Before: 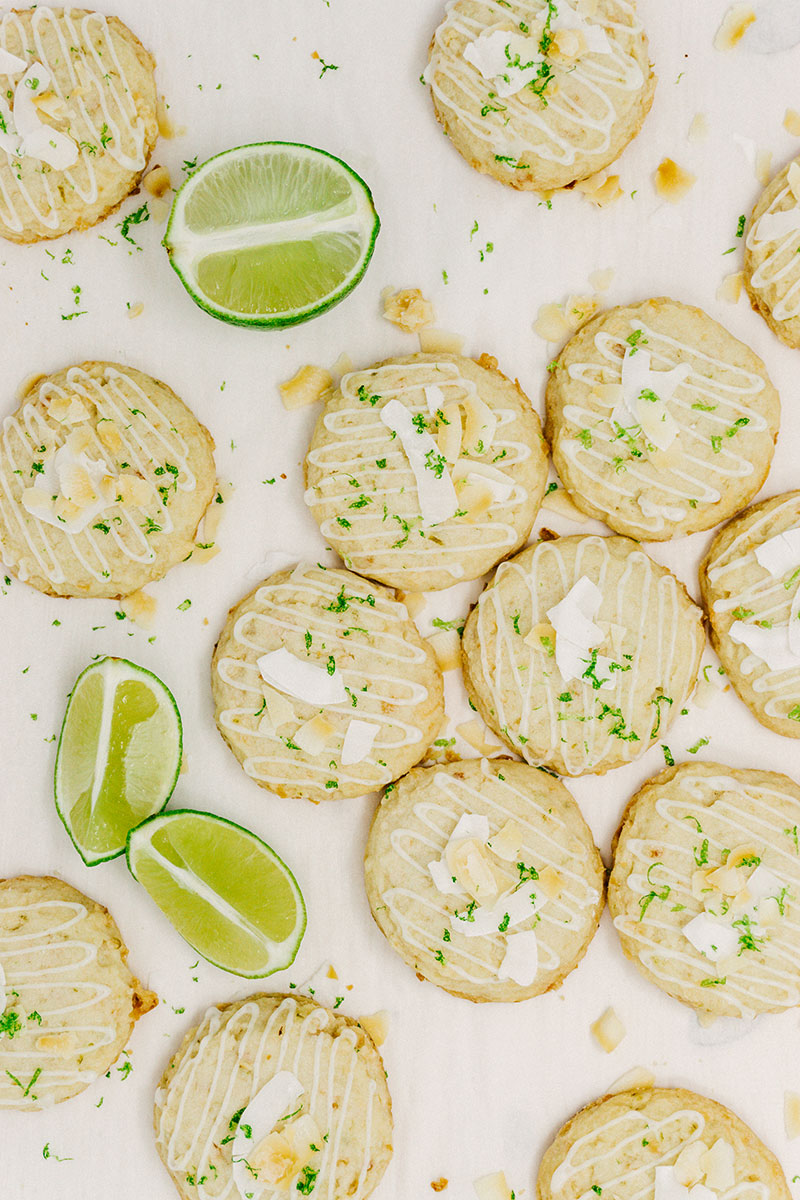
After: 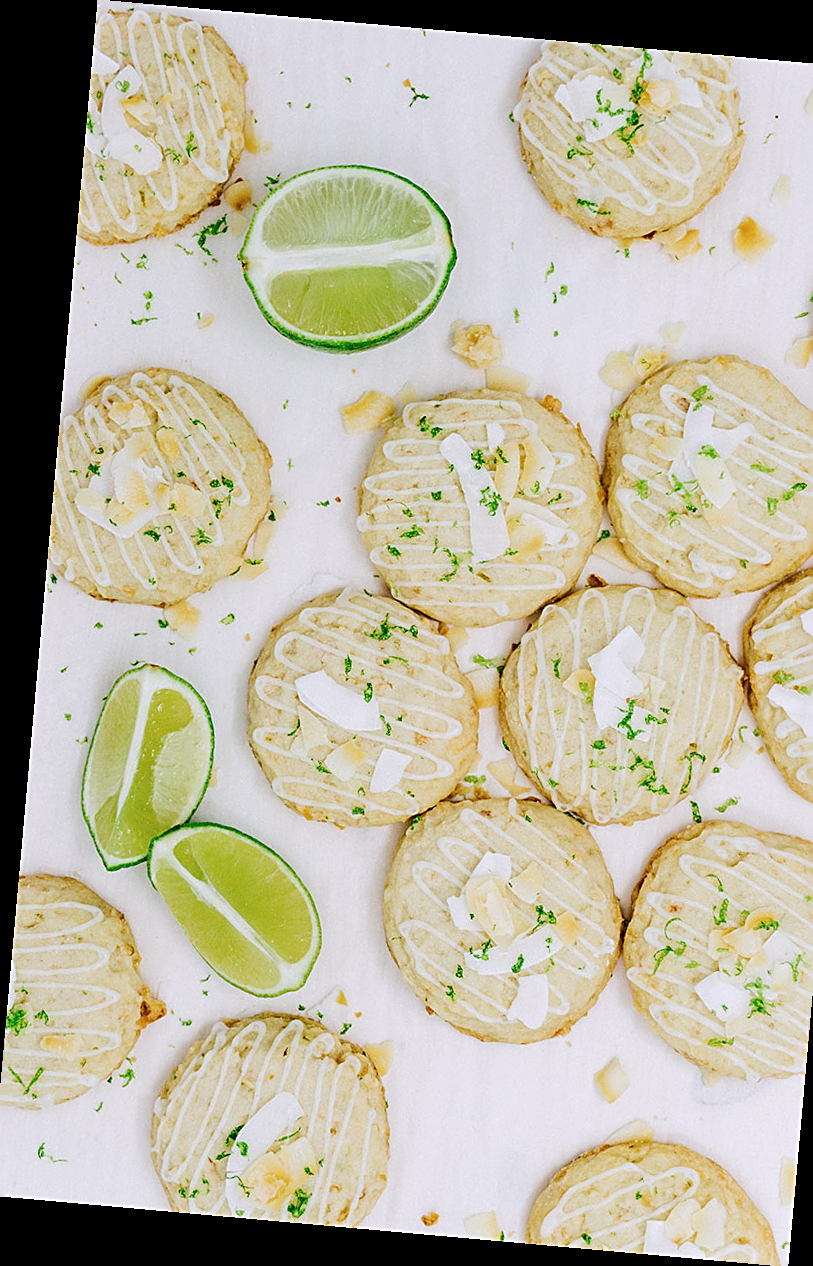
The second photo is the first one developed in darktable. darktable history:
rotate and perspective: rotation 5.12°, automatic cropping off
sharpen: amount 0.478
crop and rotate: left 1.088%, right 8.807%
color calibration: illuminant as shot in camera, x 0.358, y 0.373, temperature 4628.91 K
